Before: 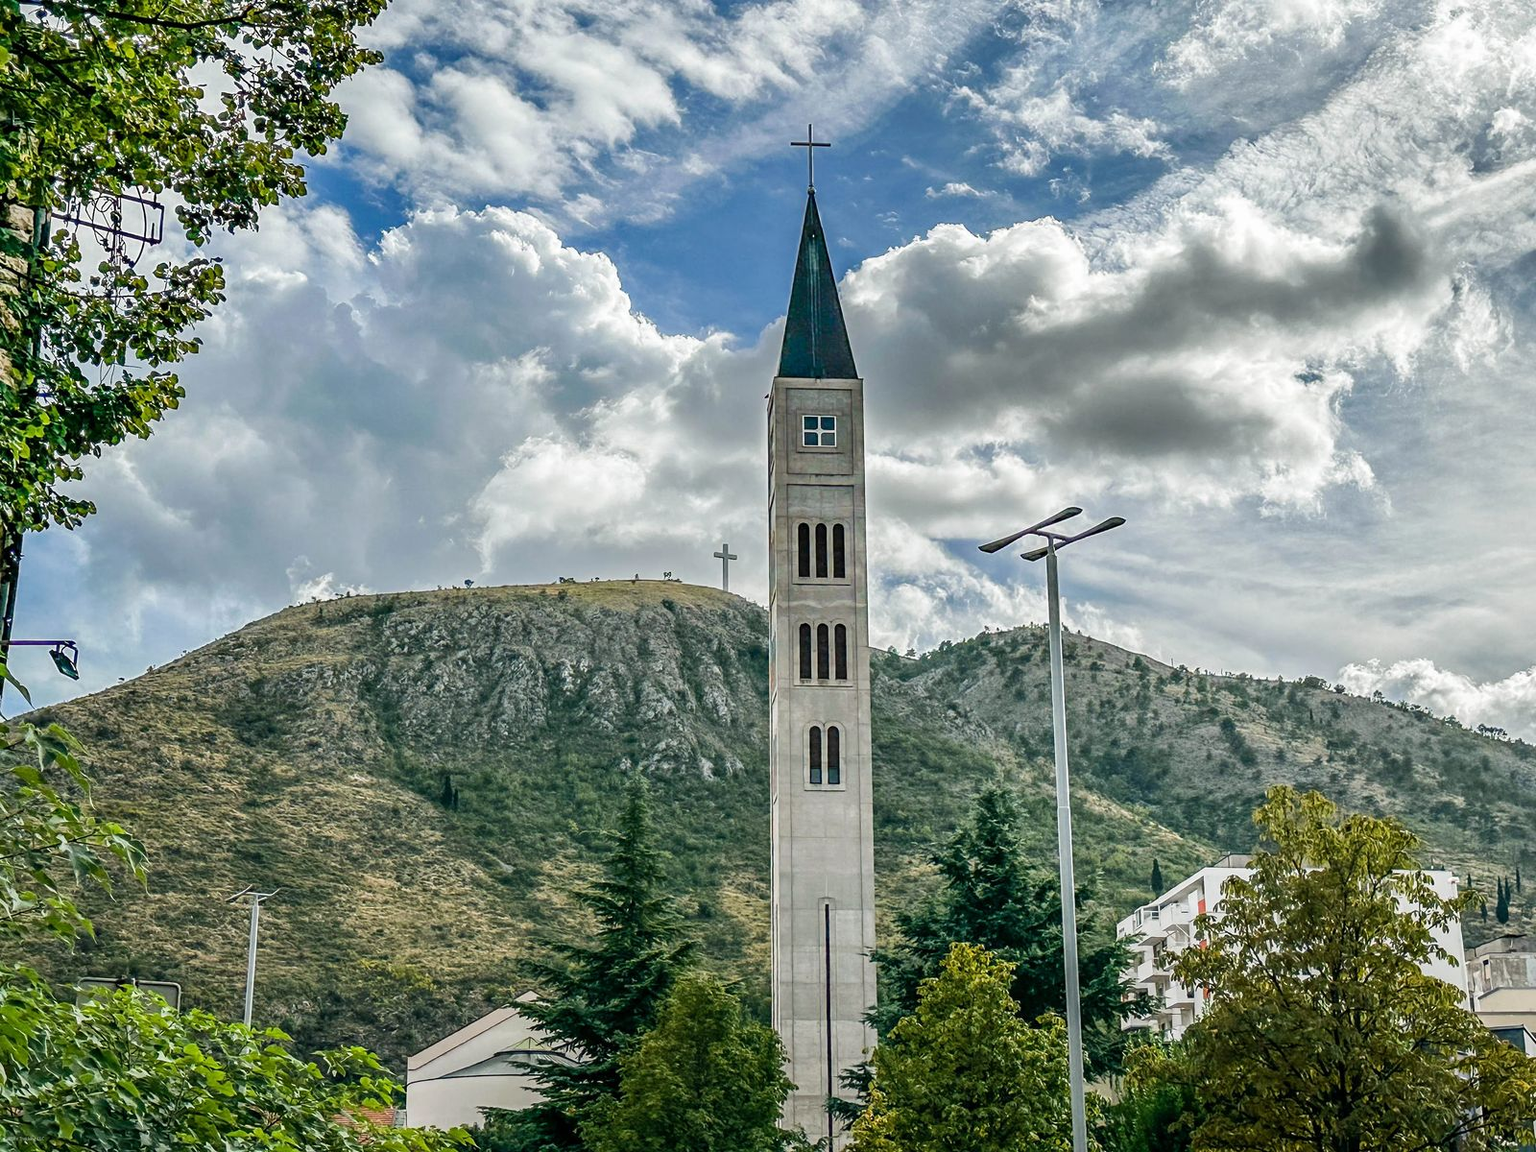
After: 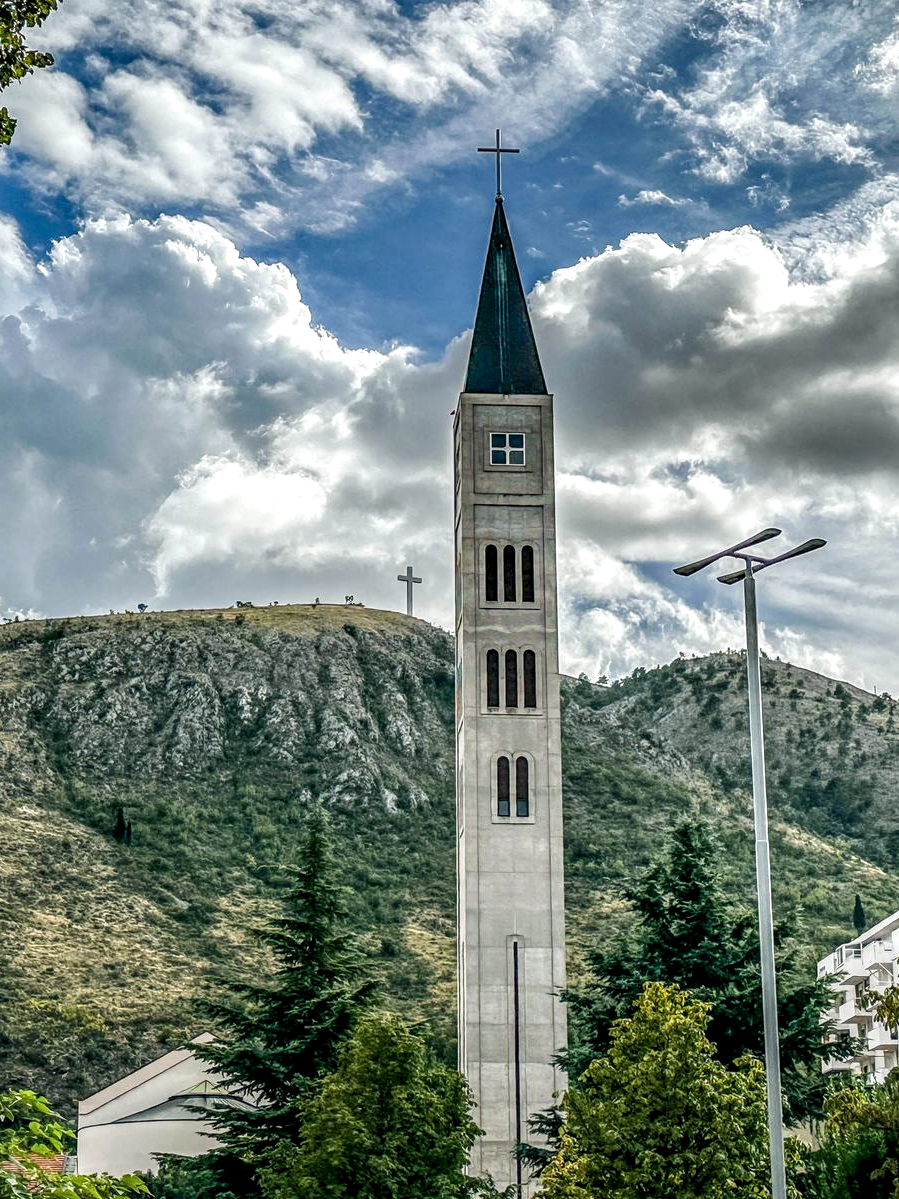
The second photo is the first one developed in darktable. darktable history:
crop: left 21.663%, right 22.121%, bottom 0.005%
local contrast: detail 150%
